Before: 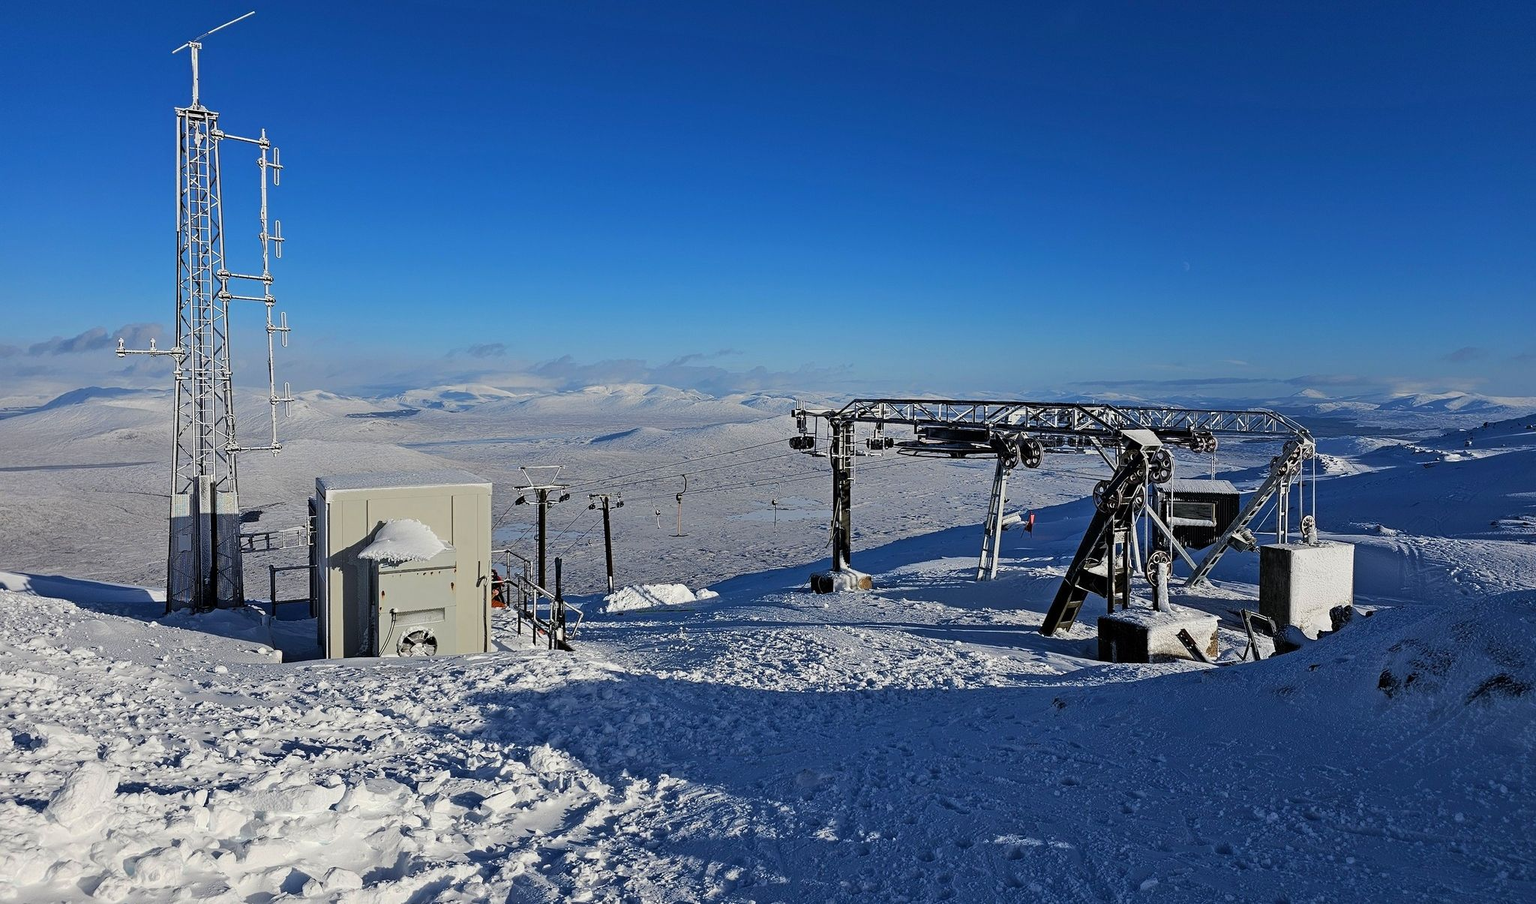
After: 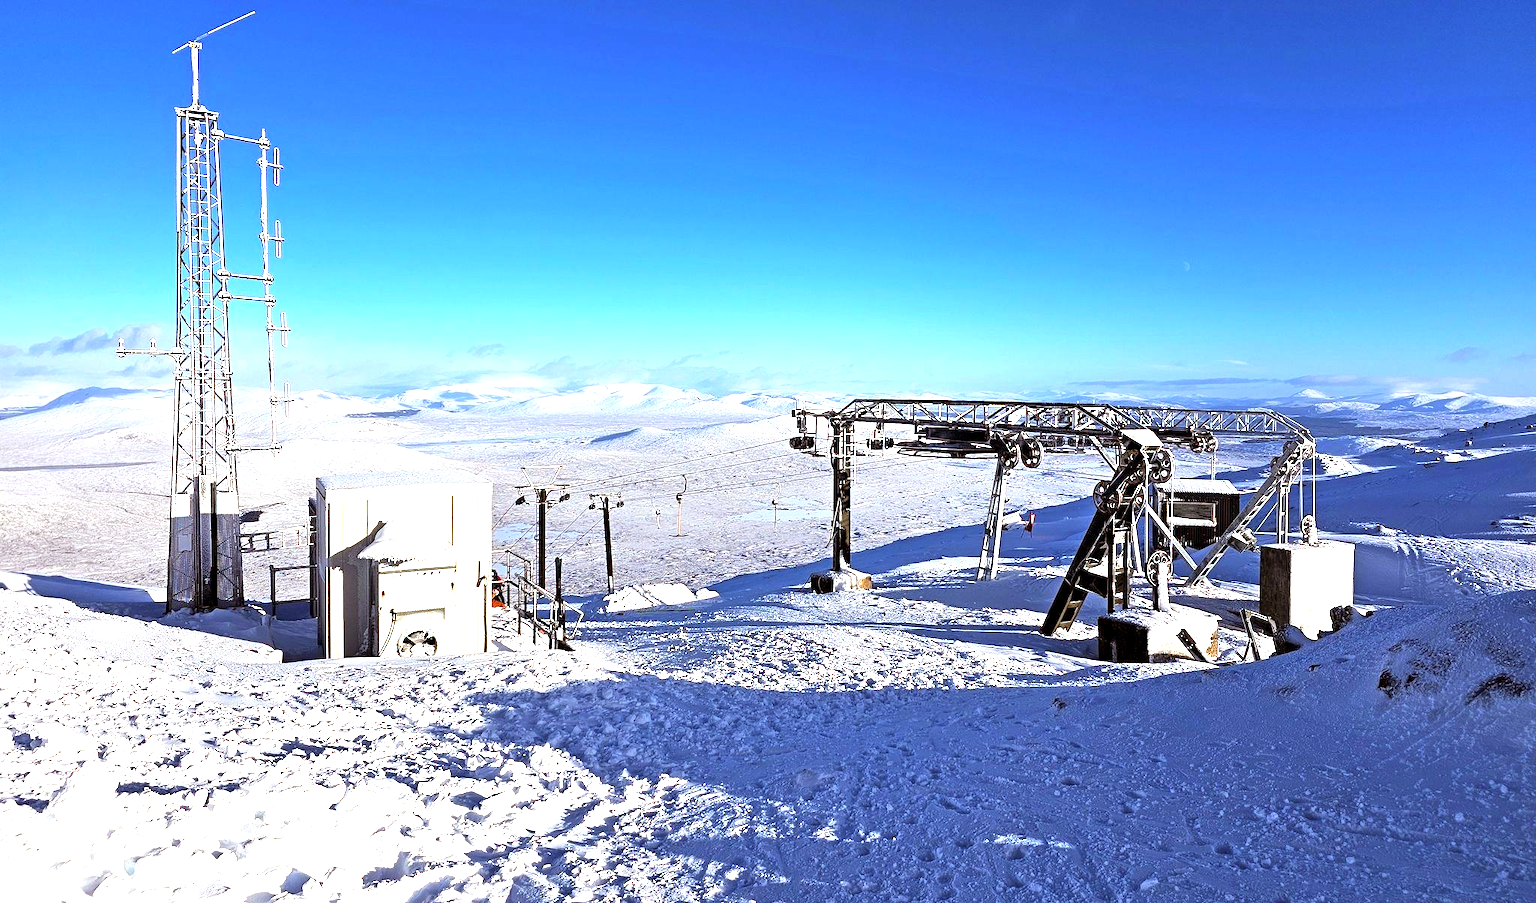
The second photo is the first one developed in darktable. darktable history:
rgb levels: mode RGB, independent channels, levels [[0, 0.5, 1], [0, 0.521, 1], [0, 0.536, 1]]
exposure: black level correction 0.001, exposure 1.735 EV, compensate highlight preservation false
color balance rgb: global vibrance 0.5%
